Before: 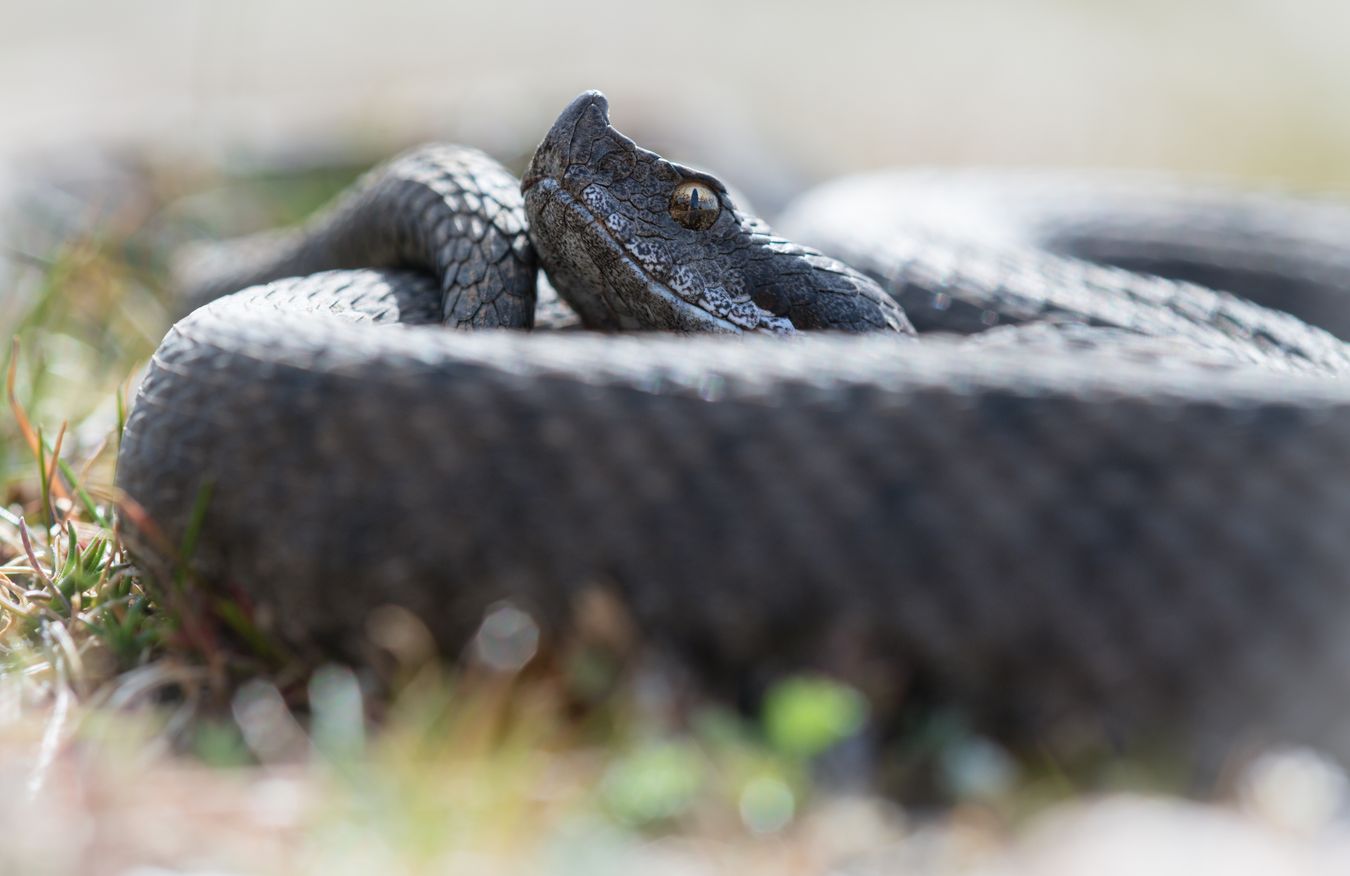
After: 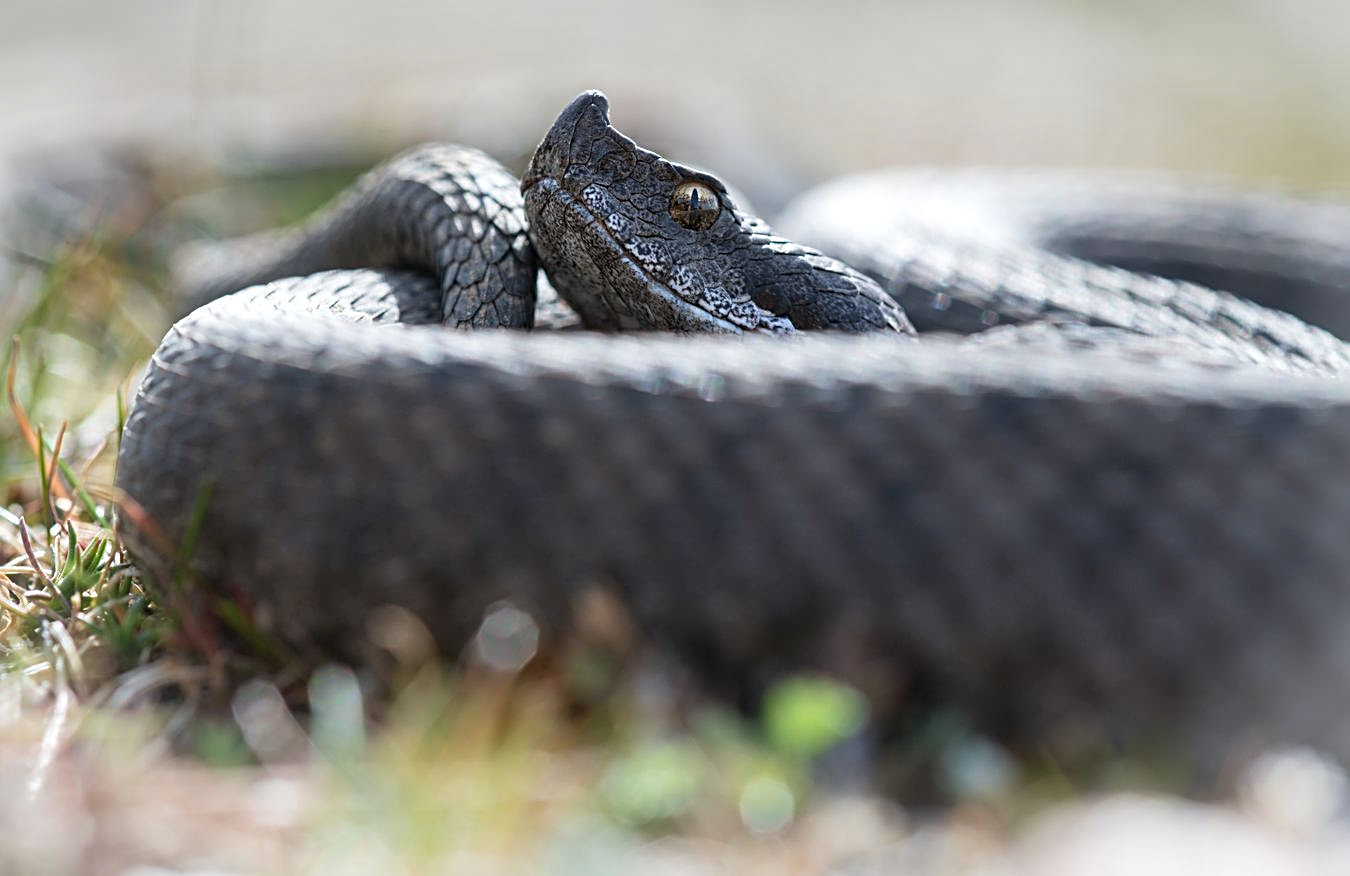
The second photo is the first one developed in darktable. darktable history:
shadows and highlights: radius 169.33, shadows 27.87, white point adjustment 3.14, highlights -68.86, soften with gaussian
sharpen: radius 2.534, amount 0.626
